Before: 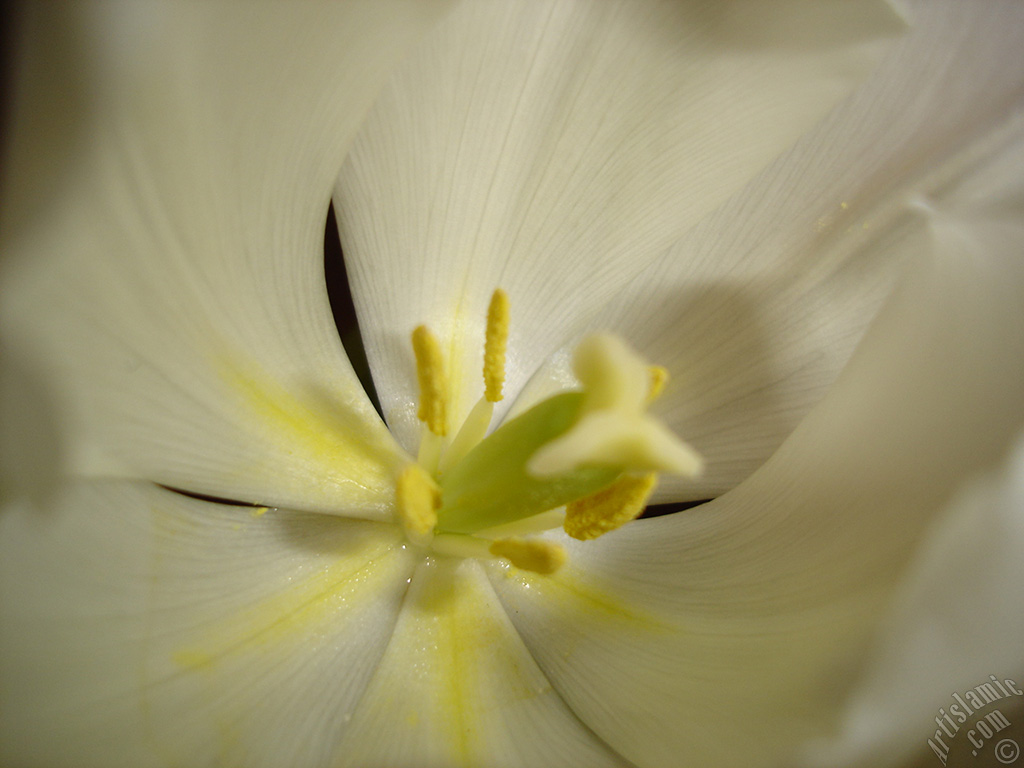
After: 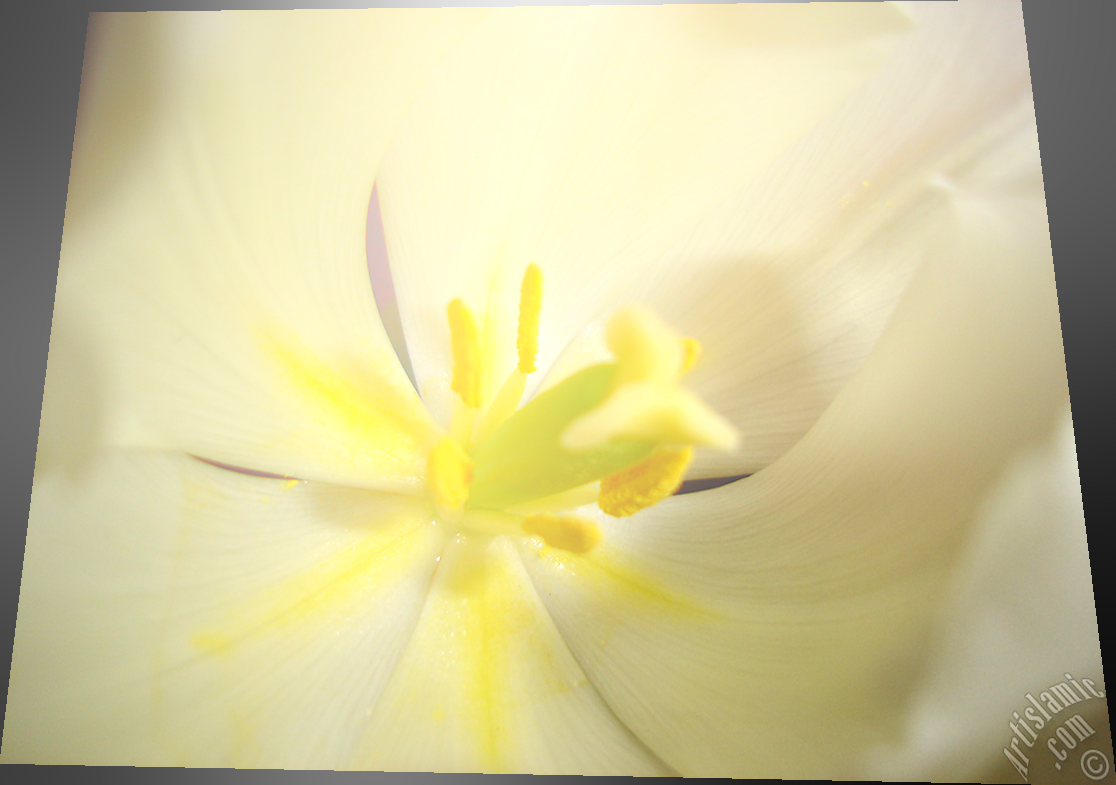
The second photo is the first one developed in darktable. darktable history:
rotate and perspective: rotation 0.128°, lens shift (vertical) -0.181, lens shift (horizontal) -0.044, shear 0.001, automatic cropping off
exposure: black level correction 0, exposure 0.7 EV, compensate exposure bias true, compensate highlight preservation false
shadows and highlights: shadows 43.06, highlights 6.94
bloom: size 40%
